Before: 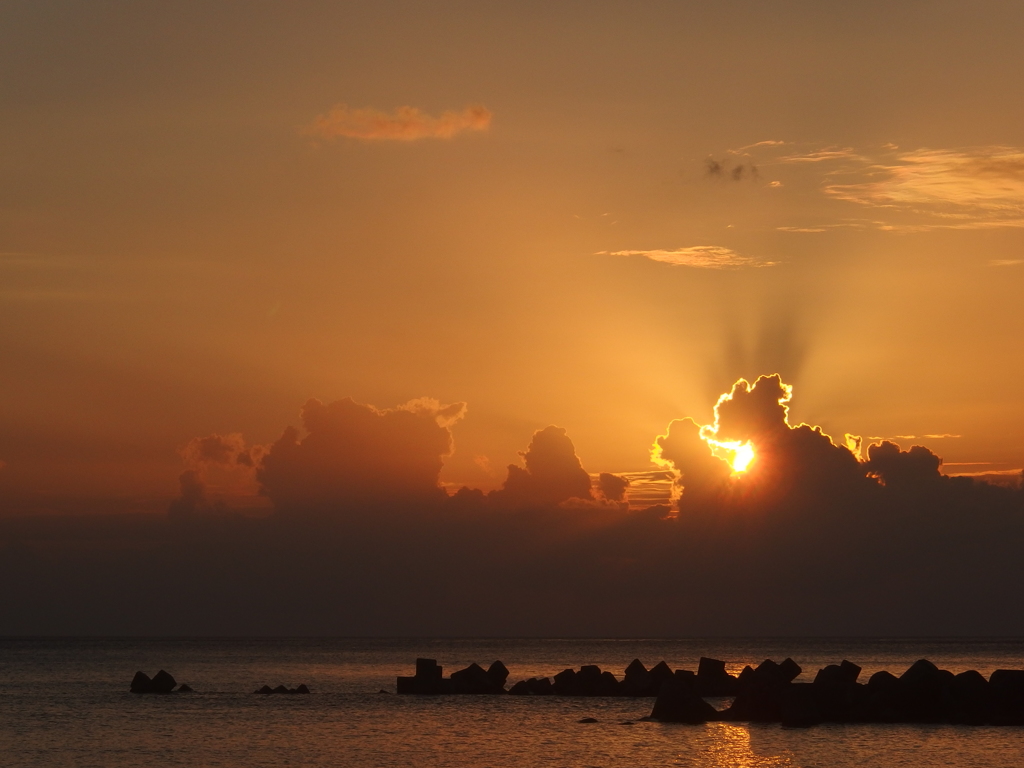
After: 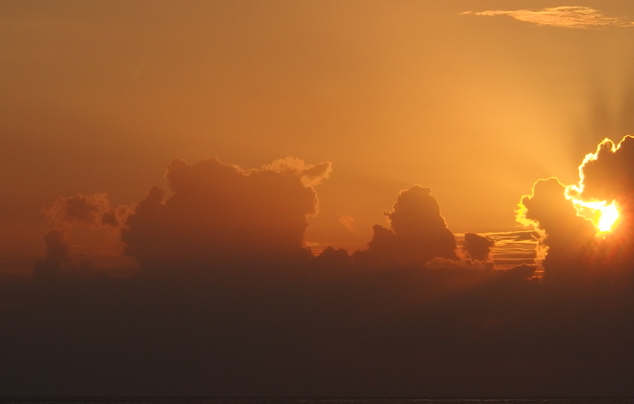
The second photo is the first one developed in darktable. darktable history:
crop: left 13.248%, top 31.251%, right 24.746%, bottom 16.082%
